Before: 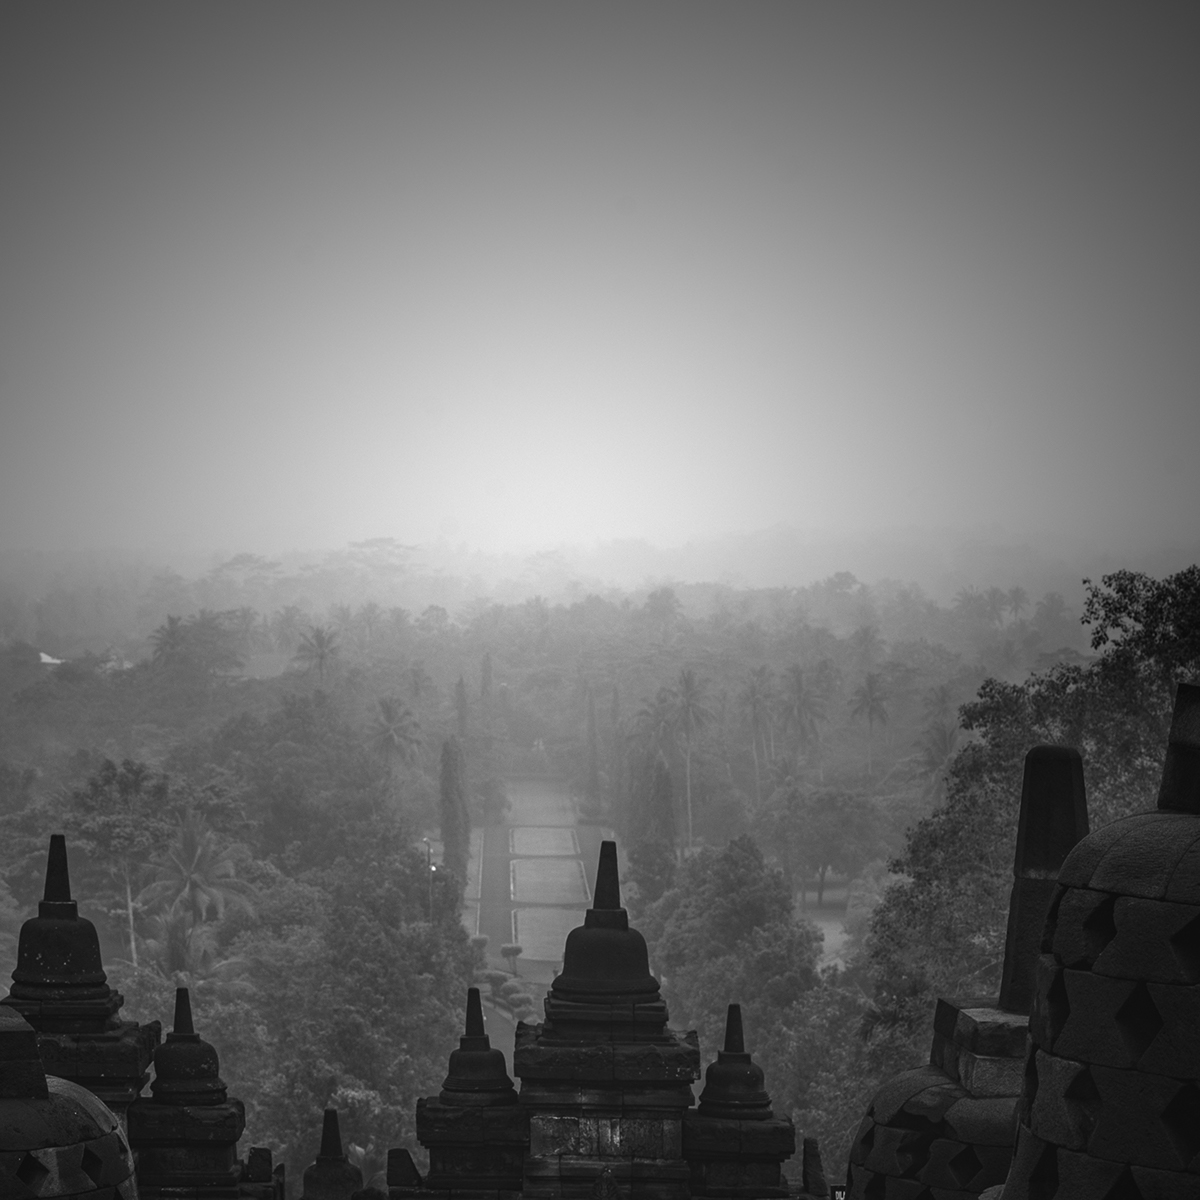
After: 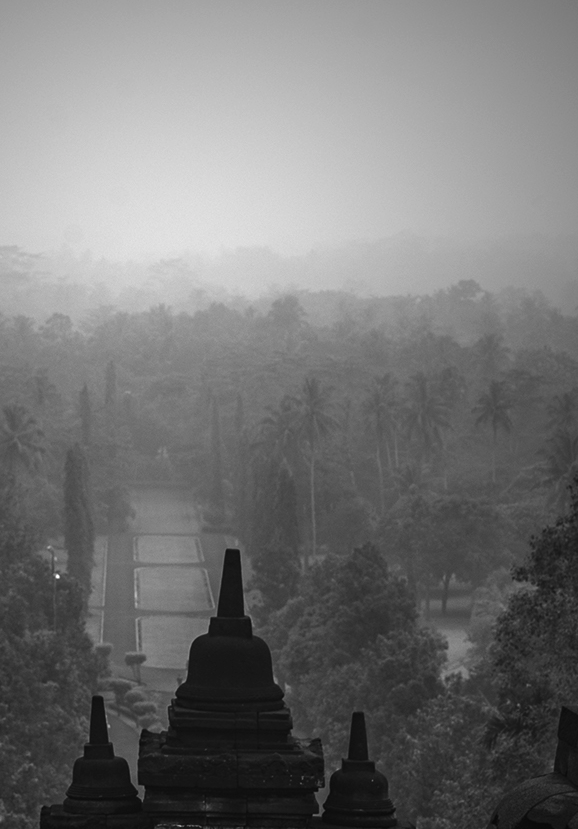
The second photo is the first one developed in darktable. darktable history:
crop: left 31.37%, top 24.376%, right 20.406%, bottom 6.515%
contrast brightness saturation: contrast 0.066, brightness -0.134, saturation 0.055
tone equalizer: edges refinement/feathering 500, mask exposure compensation -1.57 EV, preserve details no
shadows and highlights: shadows 31.59, highlights -32.4, soften with gaussian
